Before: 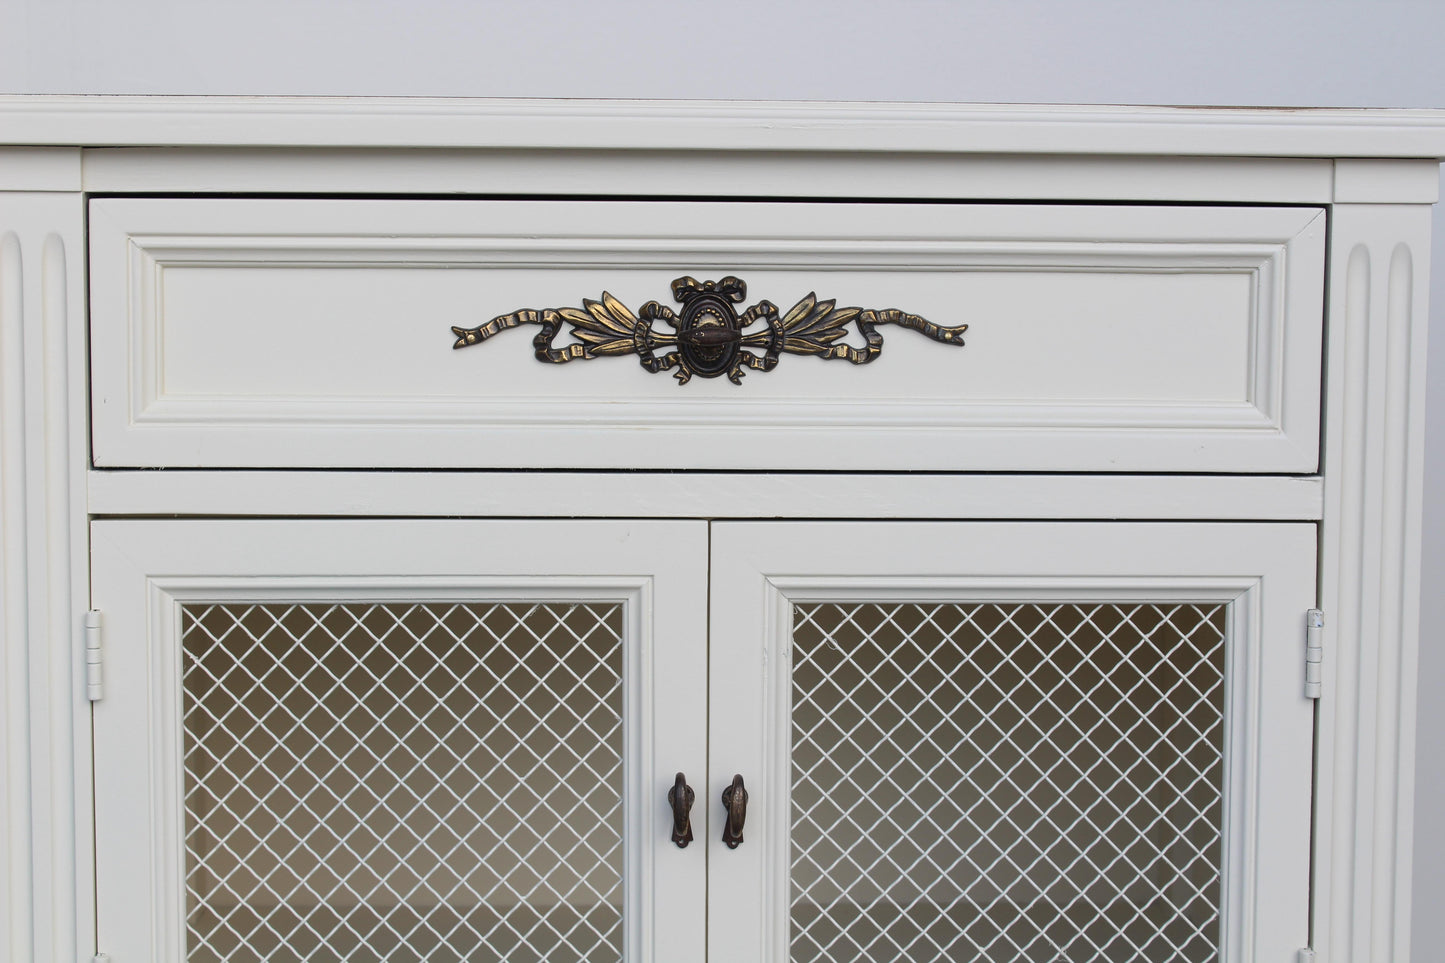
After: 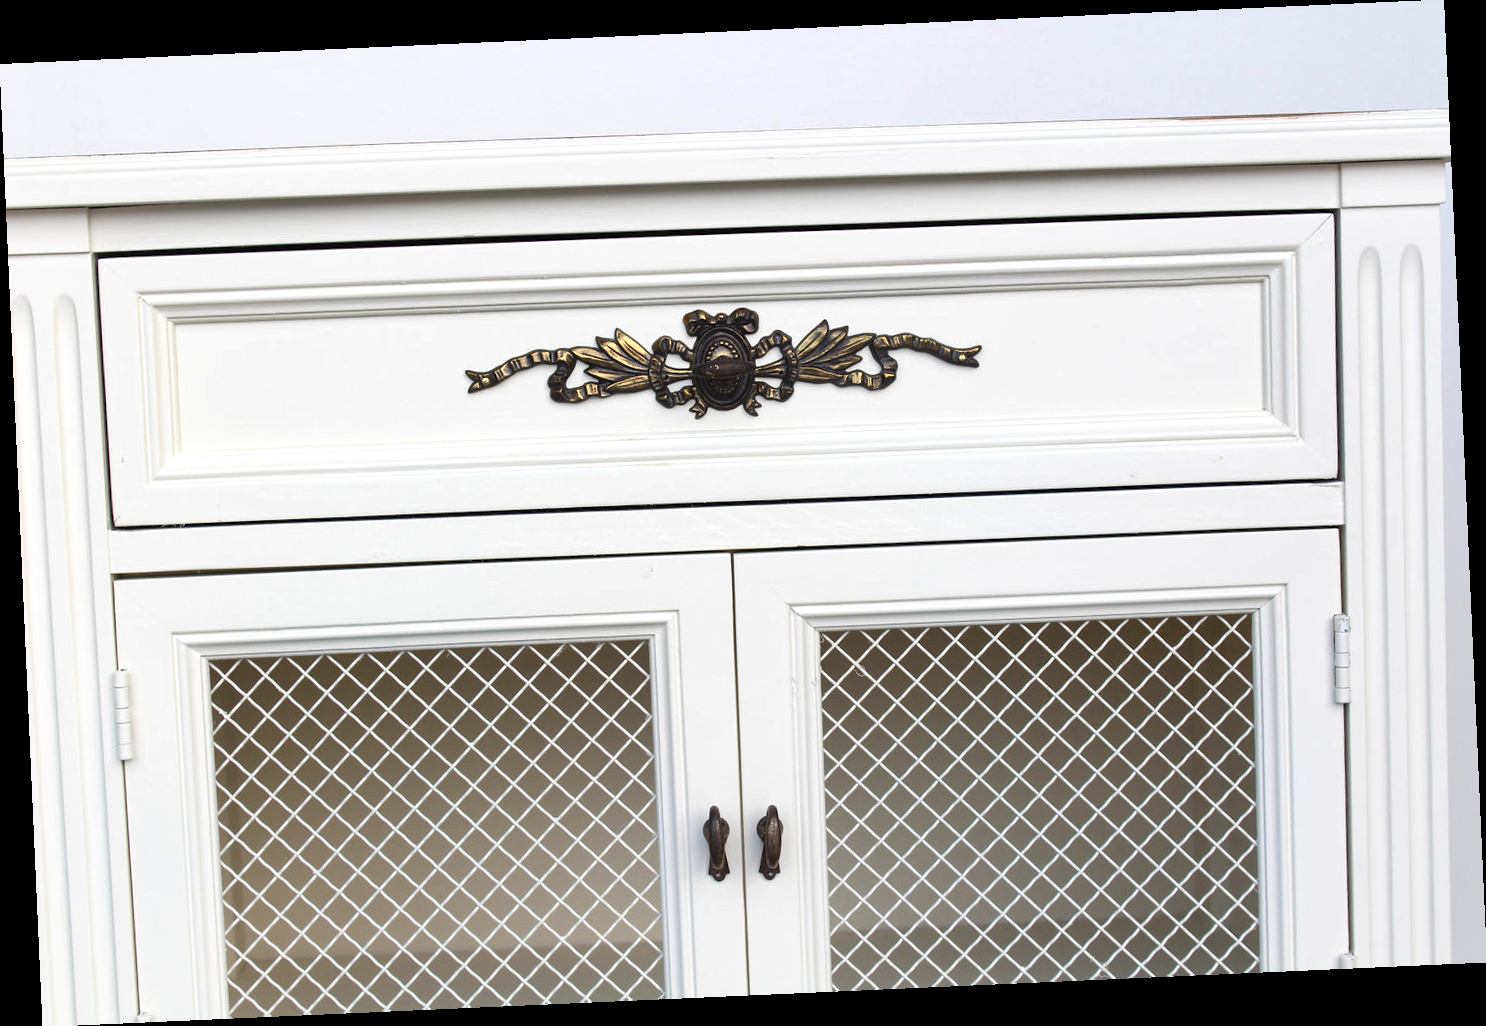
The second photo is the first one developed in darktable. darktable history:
rotate and perspective: rotation -2.56°, automatic cropping off
shadows and highlights: shadows 35, highlights -35, soften with gaussian
exposure: exposure 0.6 EV, compensate highlight preservation false
